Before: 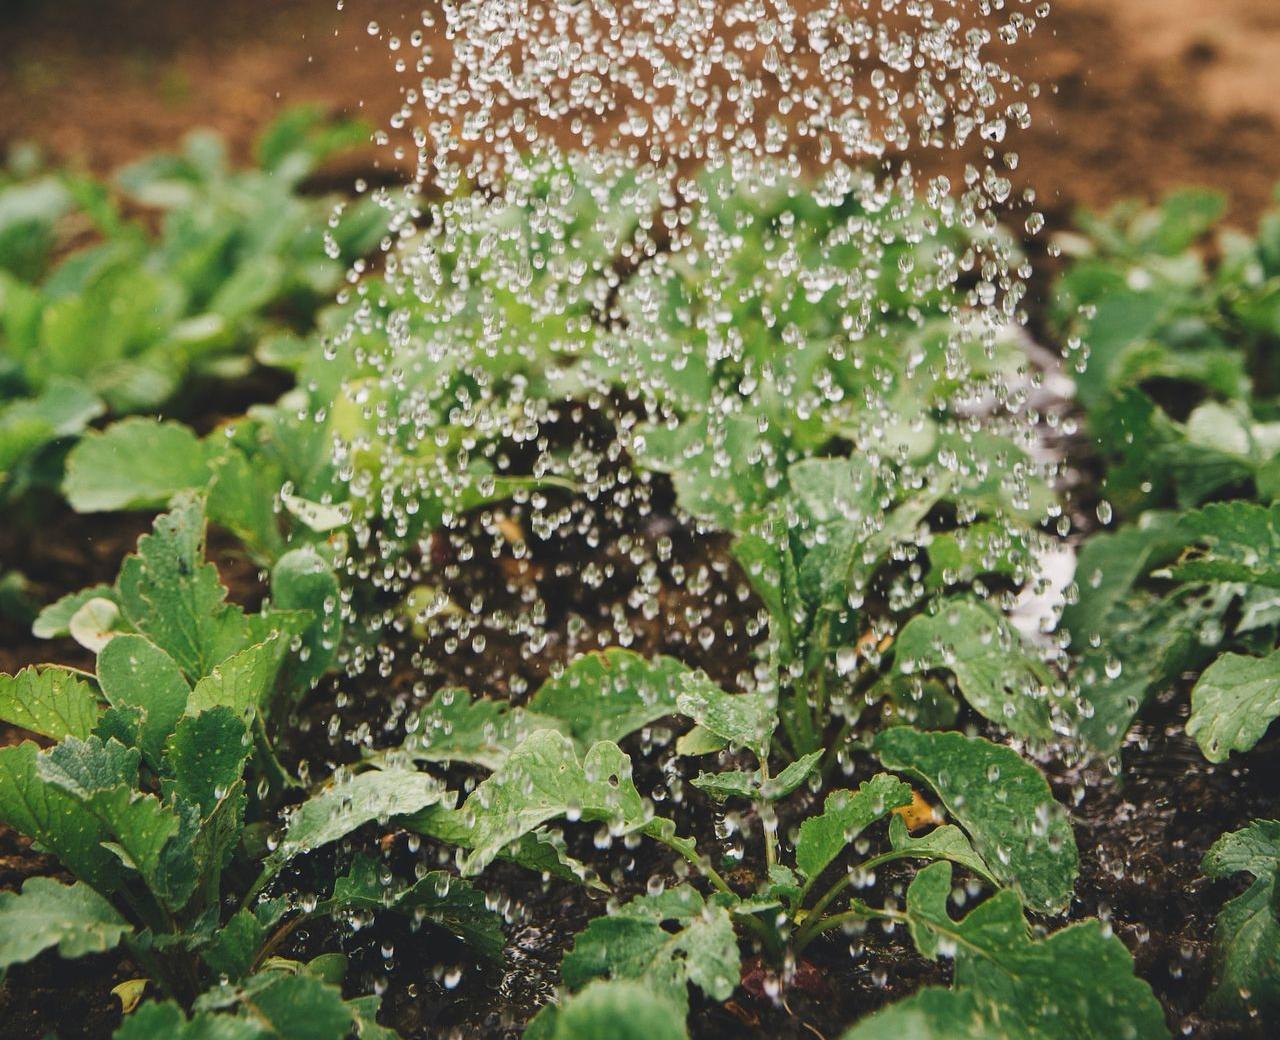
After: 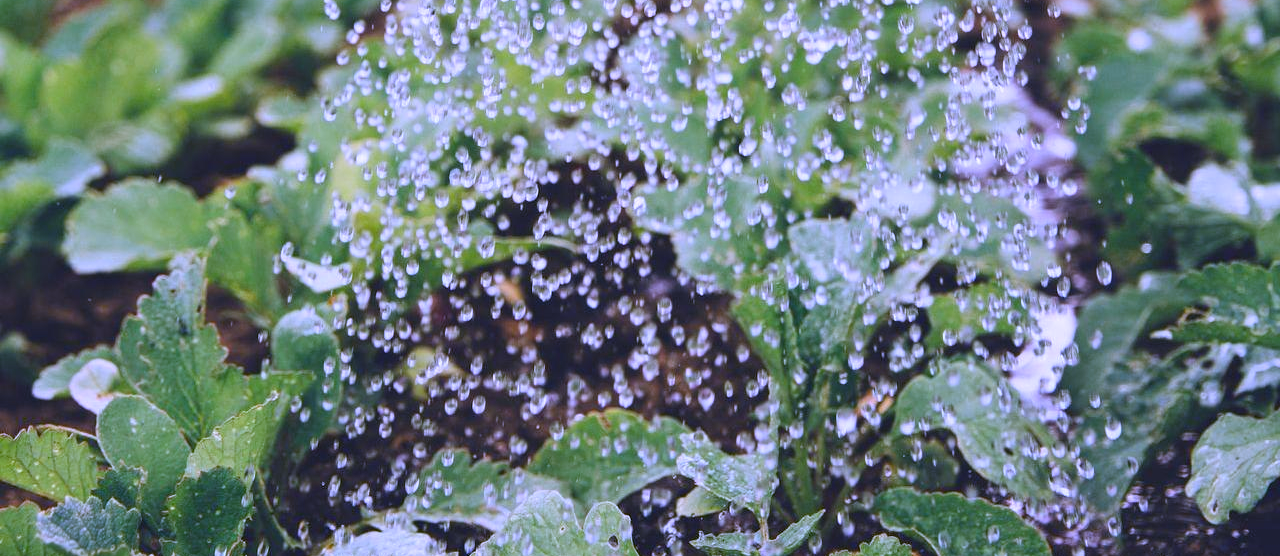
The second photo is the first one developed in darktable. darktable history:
crop and rotate: top 23.043%, bottom 23.437%
white balance: red 0.98, blue 1.61
